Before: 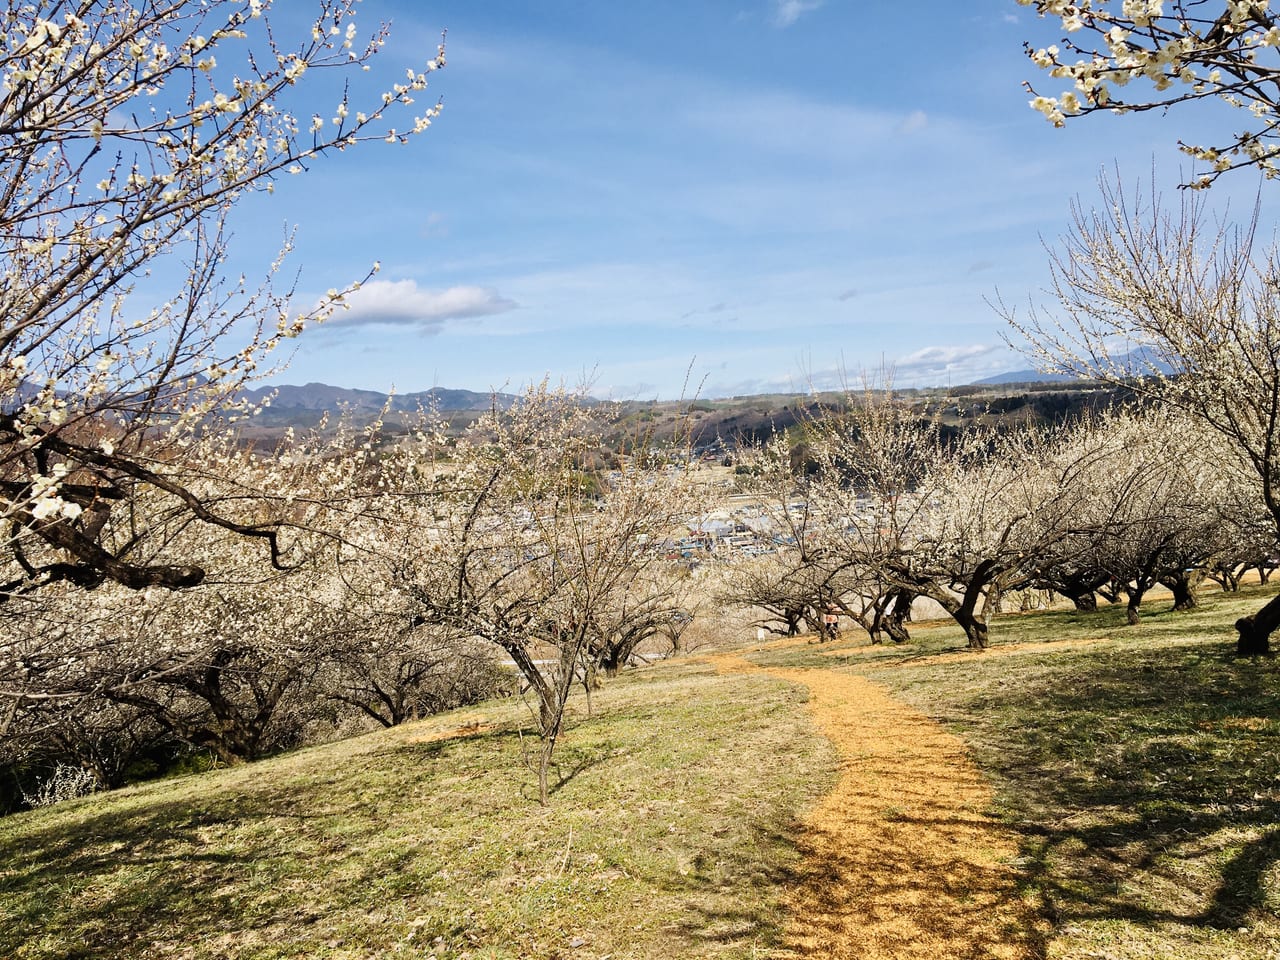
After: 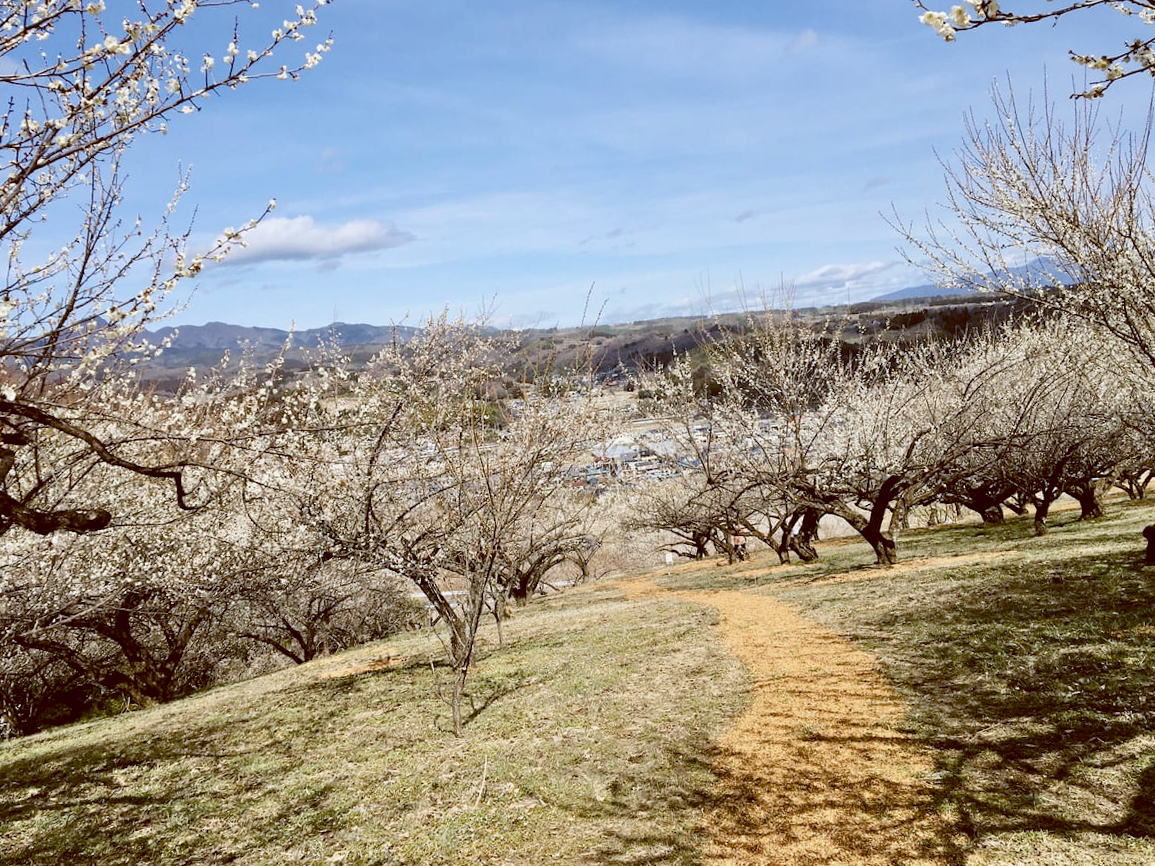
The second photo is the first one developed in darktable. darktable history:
color balance: lift [1, 1.015, 1.004, 0.985], gamma [1, 0.958, 0.971, 1.042], gain [1, 0.956, 0.977, 1.044]
color zones: curves: ch0 [(0, 0.5) (0.143, 0.5) (0.286, 0.5) (0.429, 0.504) (0.571, 0.5) (0.714, 0.509) (0.857, 0.5) (1, 0.5)]; ch1 [(0, 0.425) (0.143, 0.425) (0.286, 0.375) (0.429, 0.405) (0.571, 0.5) (0.714, 0.47) (0.857, 0.425) (1, 0.435)]; ch2 [(0, 0.5) (0.143, 0.5) (0.286, 0.5) (0.429, 0.517) (0.571, 0.5) (0.714, 0.51) (0.857, 0.5) (1, 0.5)]
crop and rotate: angle 1.96°, left 5.673%, top 5.673%
